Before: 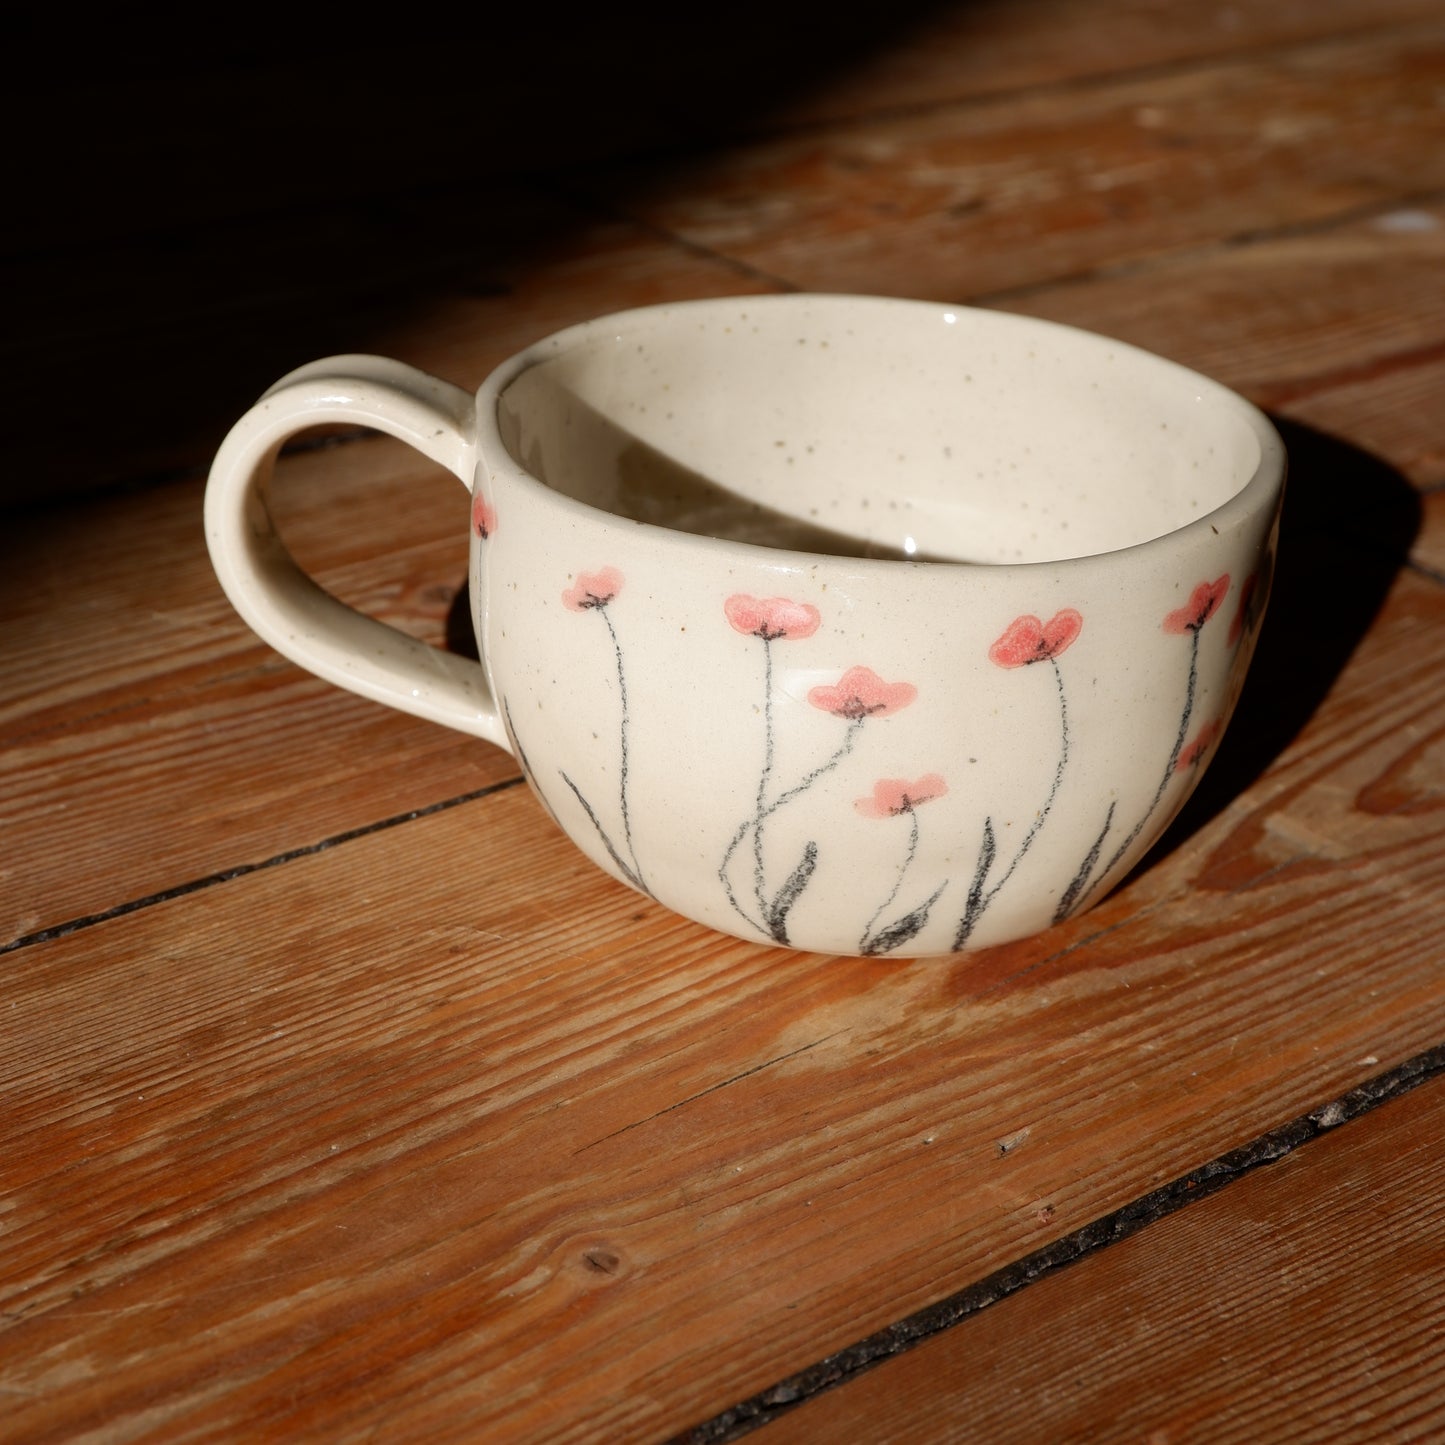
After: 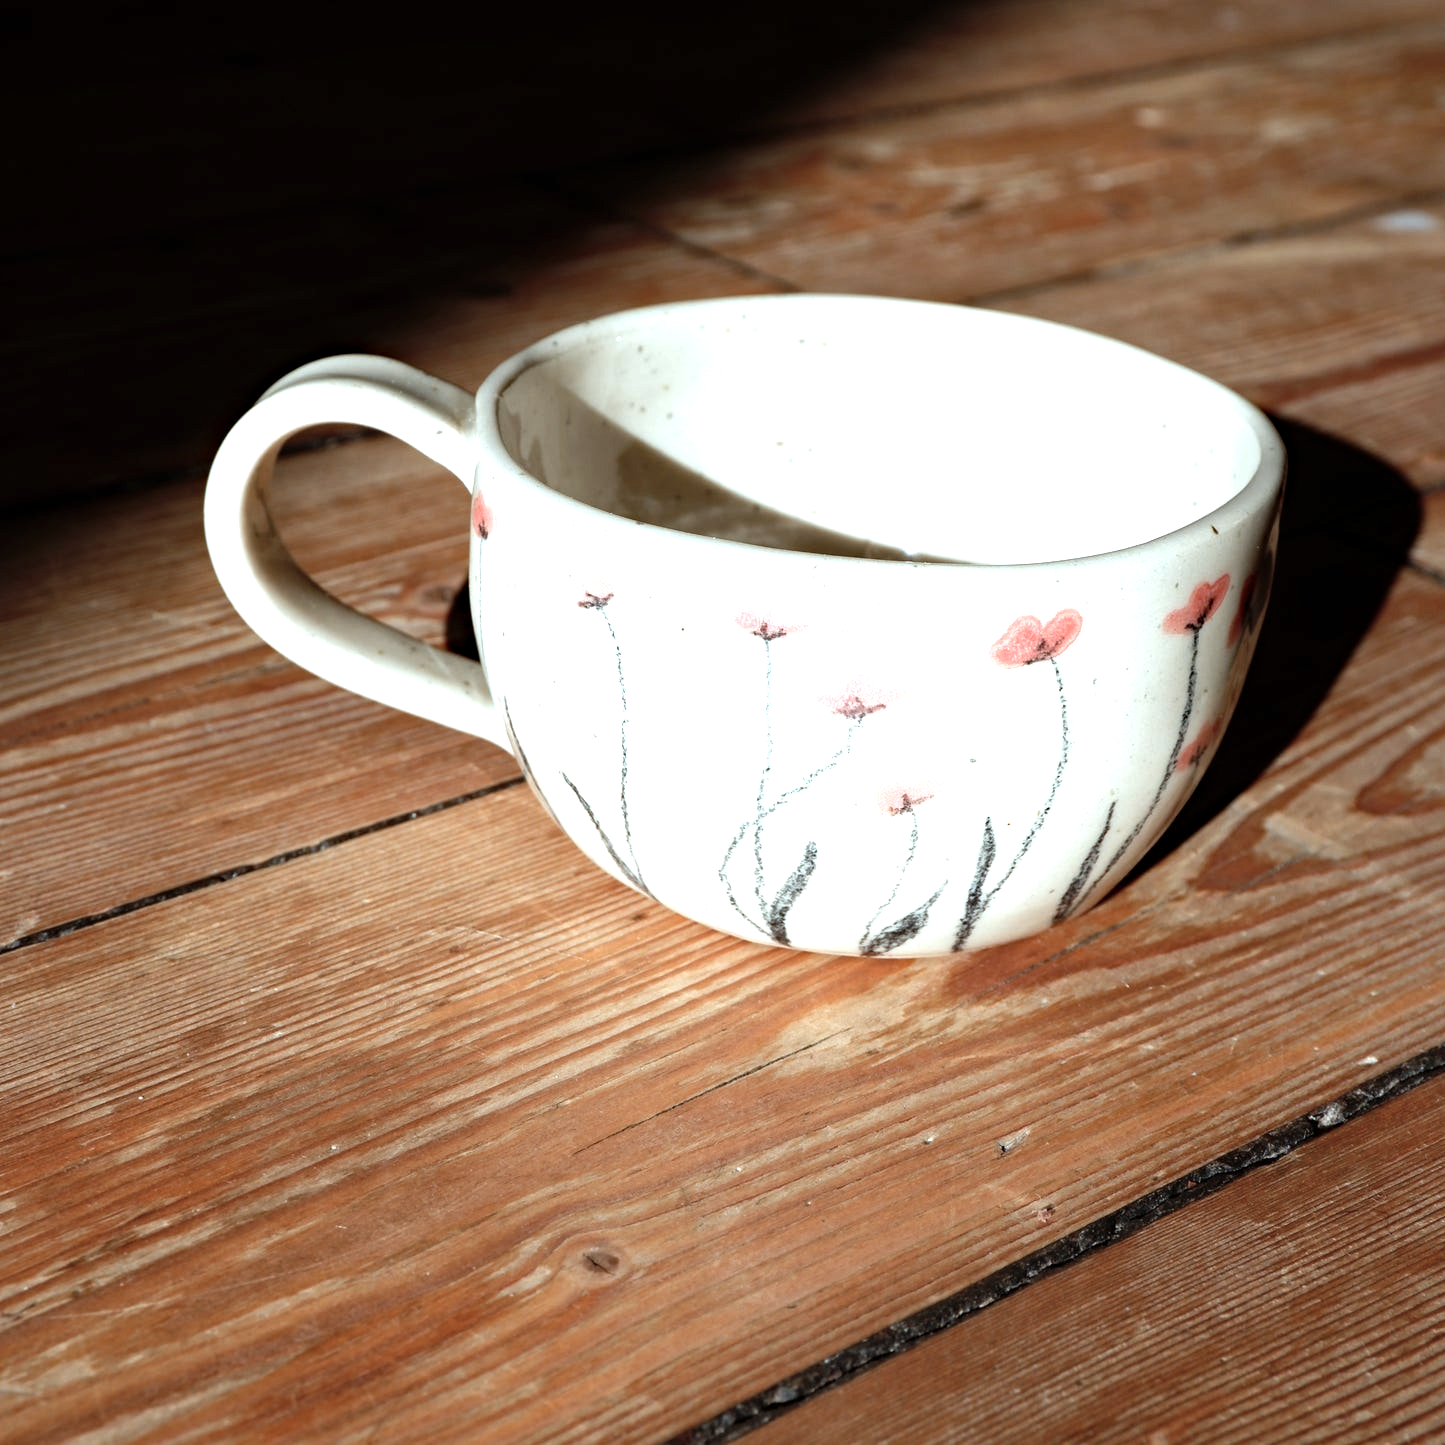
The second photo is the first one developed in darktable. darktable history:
color correction: highlights a* -12.64, highlights b* -18.1, saturation 0.7
haze removal: compatibility mode true, adaptive false
levels: levels [0, 0.352, 0.703]
